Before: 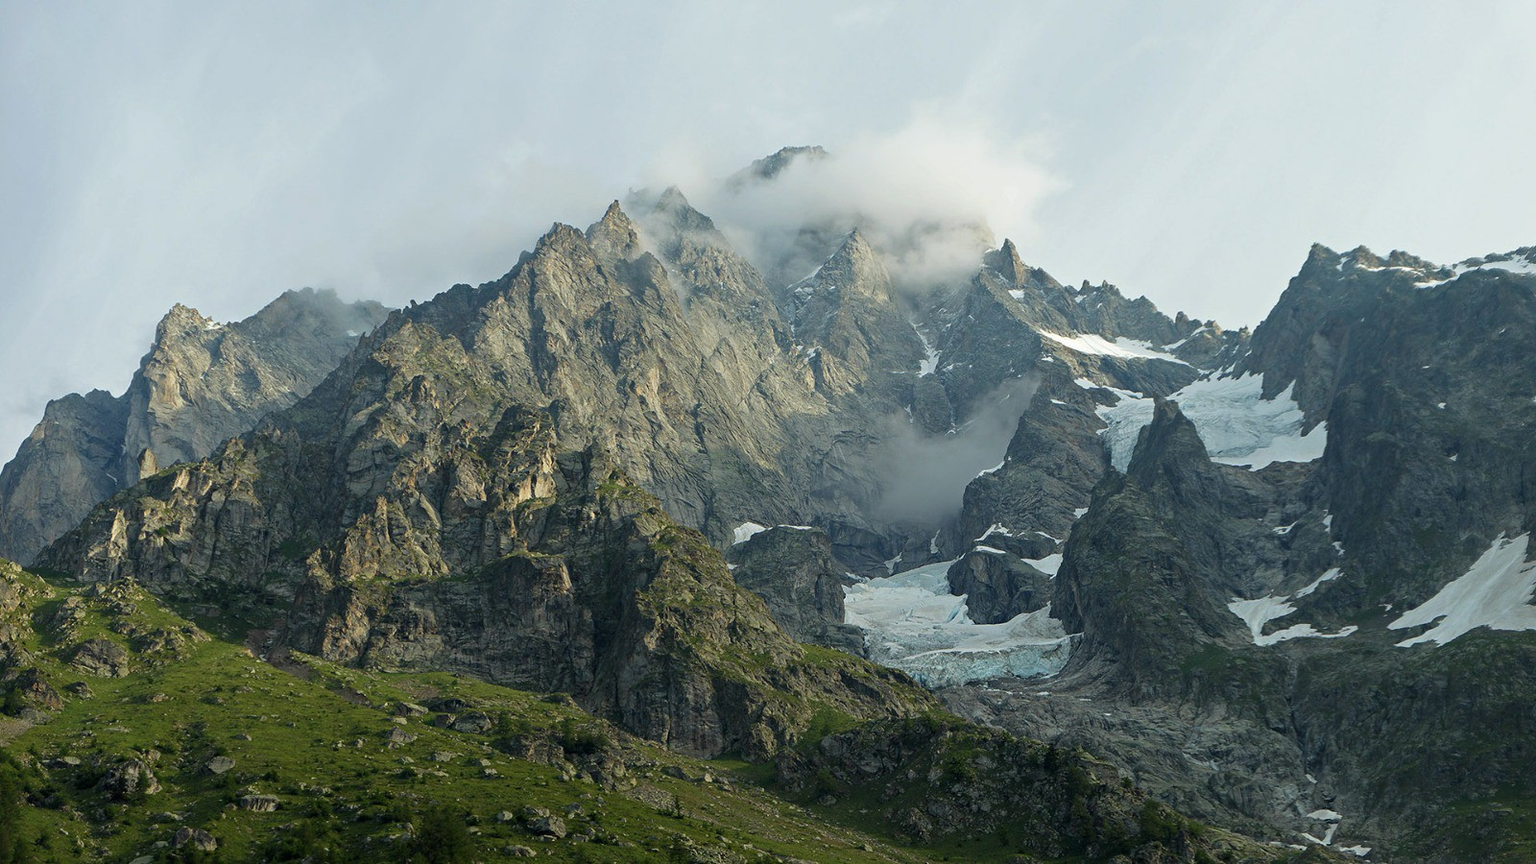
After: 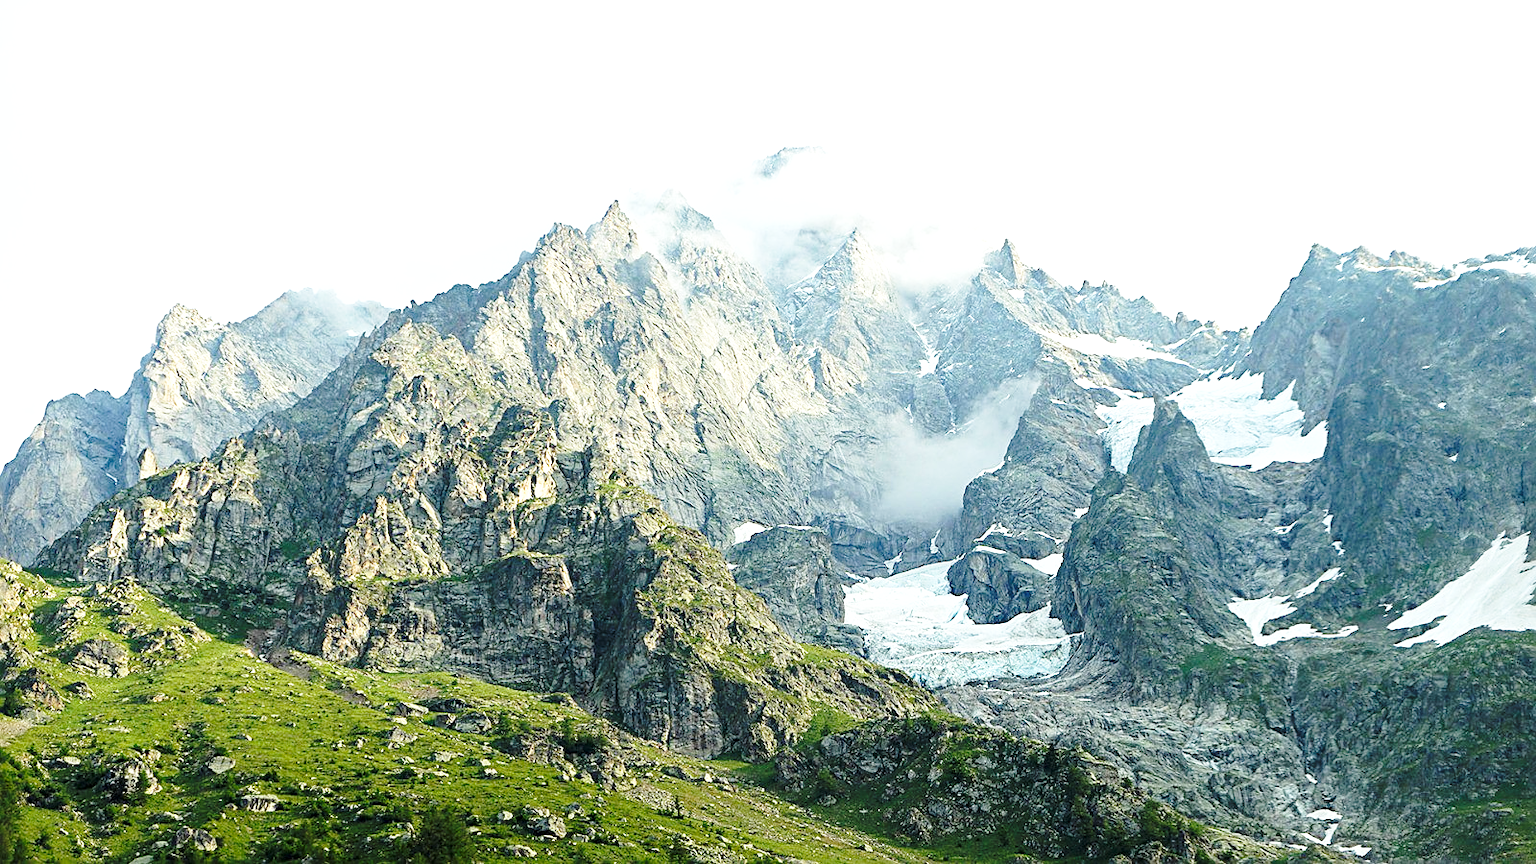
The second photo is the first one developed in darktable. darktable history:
sharpen: on, module defaults
color balance rgb: on, module defaults
base curve: curves: ch0 [(0, 0) (0.036, 0.037) (0.121, 0.228) (0.46, 0.76) (0.859, 0.983) (1, 1)], preserve colors none
exposure: exposure 1.15 EV, compensate highlight preservation false
